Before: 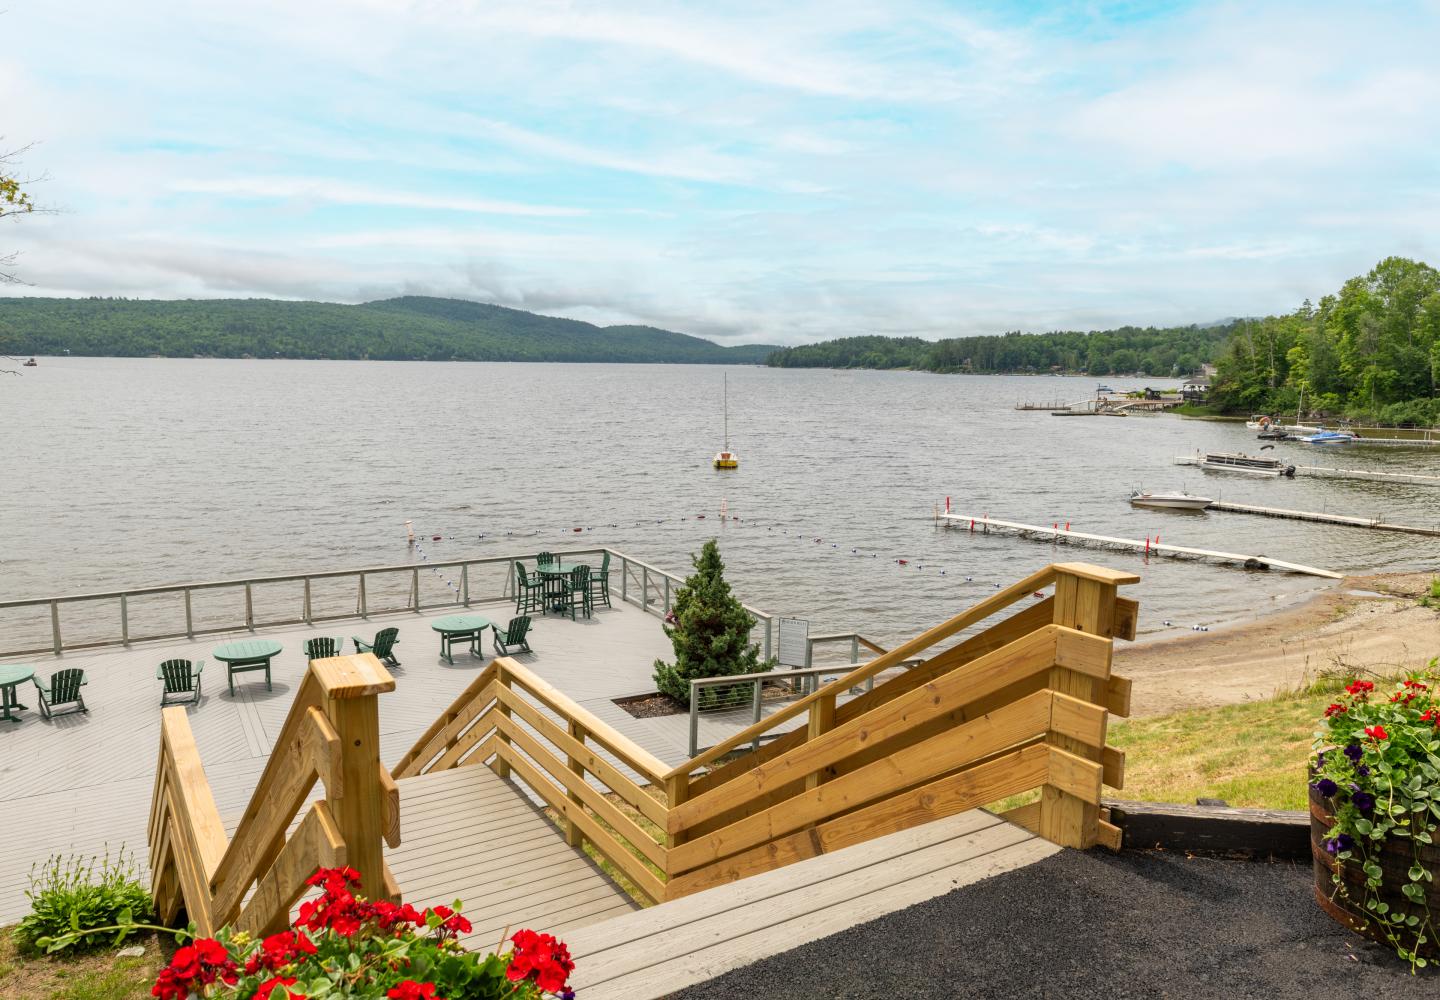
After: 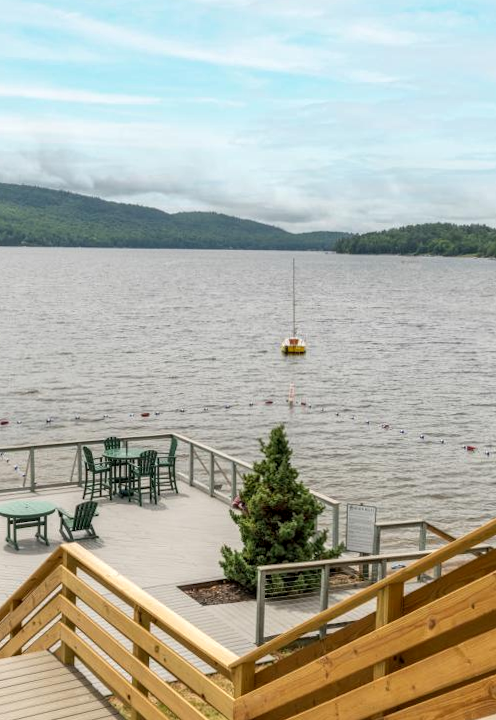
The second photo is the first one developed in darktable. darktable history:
rotate and perspective: rotation 0.226°, lens shift (vertical) -0.042, crop left 0.023, crop right 0.982, crop top 0.006, crop bottom 0.994
local contrast: on, module defaults
crop and rotate: left 29.476%, top 10.214%, right 35.32%, bottom 17.333%
